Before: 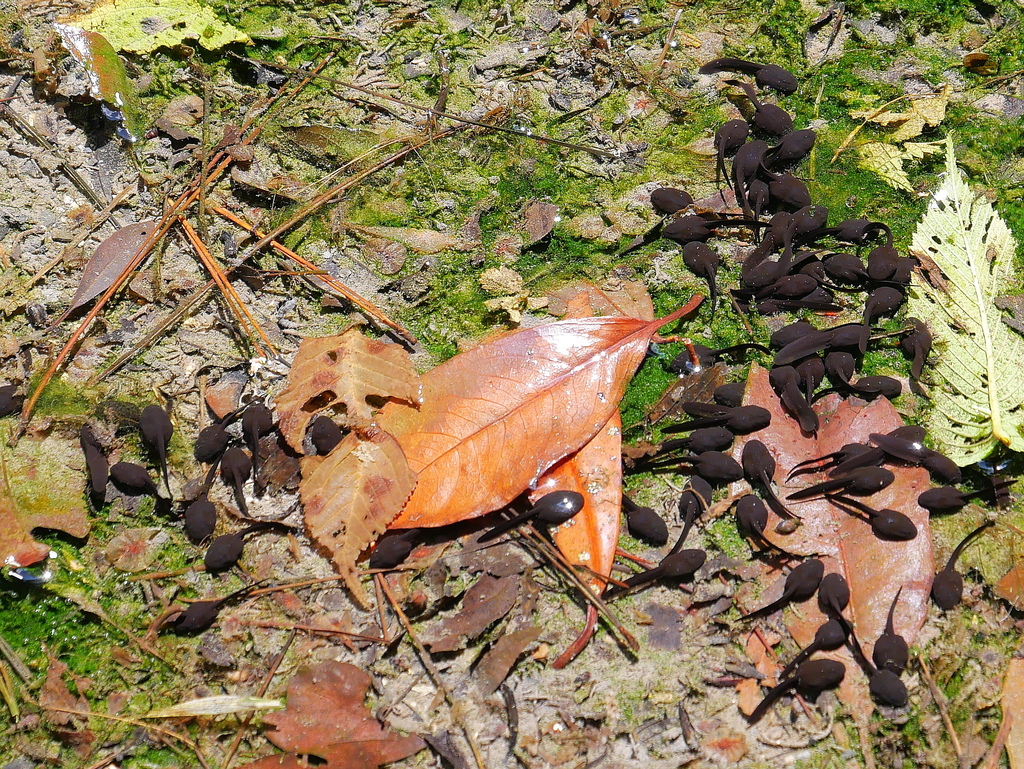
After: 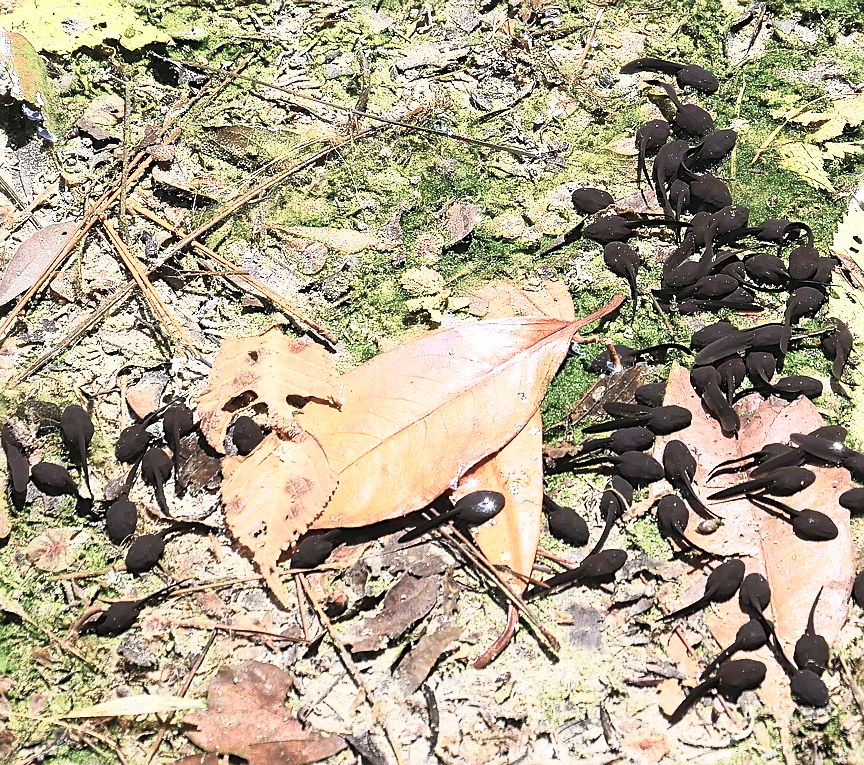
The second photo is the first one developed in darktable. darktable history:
sharpen: on, module defaults
crop: left 7.721%, right 7.856%
contrast brightness saturation: contrast 0.569, brightness 0.565, saturation -0.336
